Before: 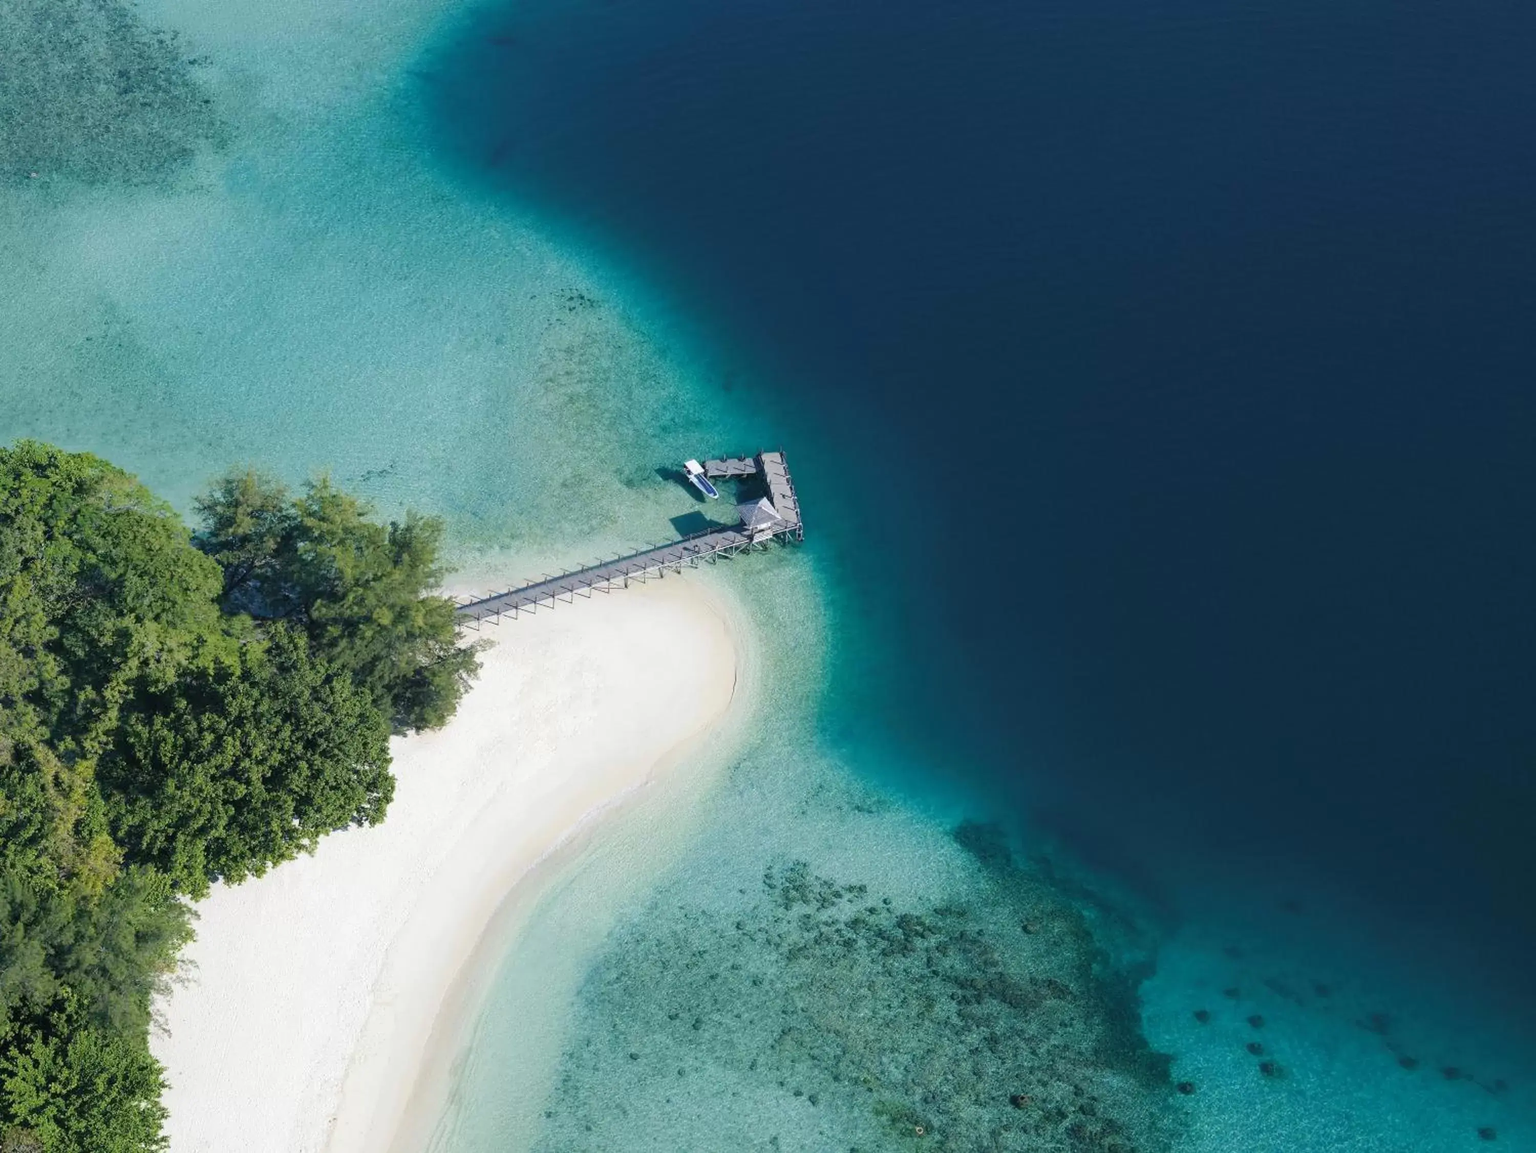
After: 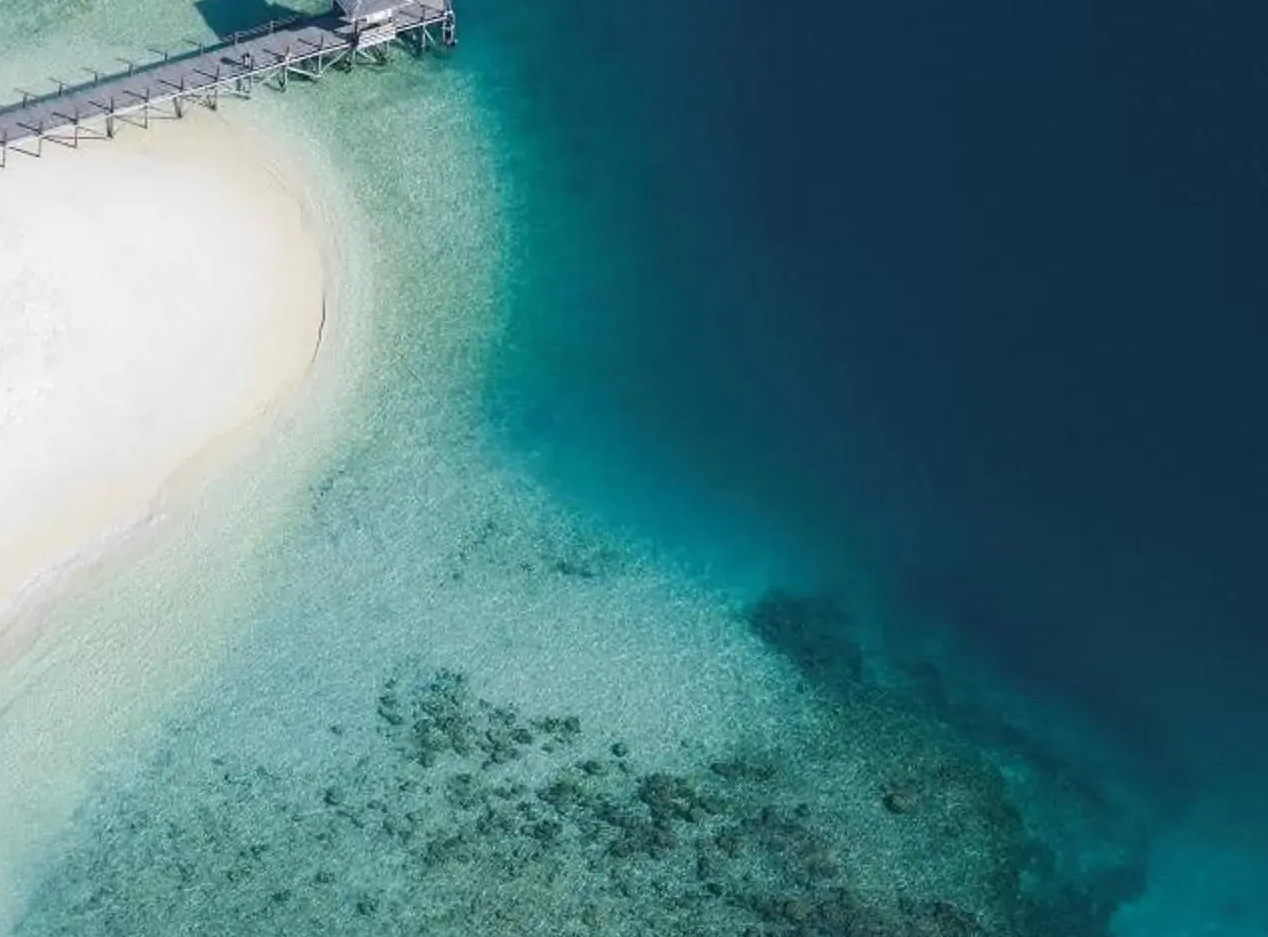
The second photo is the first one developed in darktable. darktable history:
crop: left 37.129%, top 44.92%, right 20.598%, bottom 13.435%
